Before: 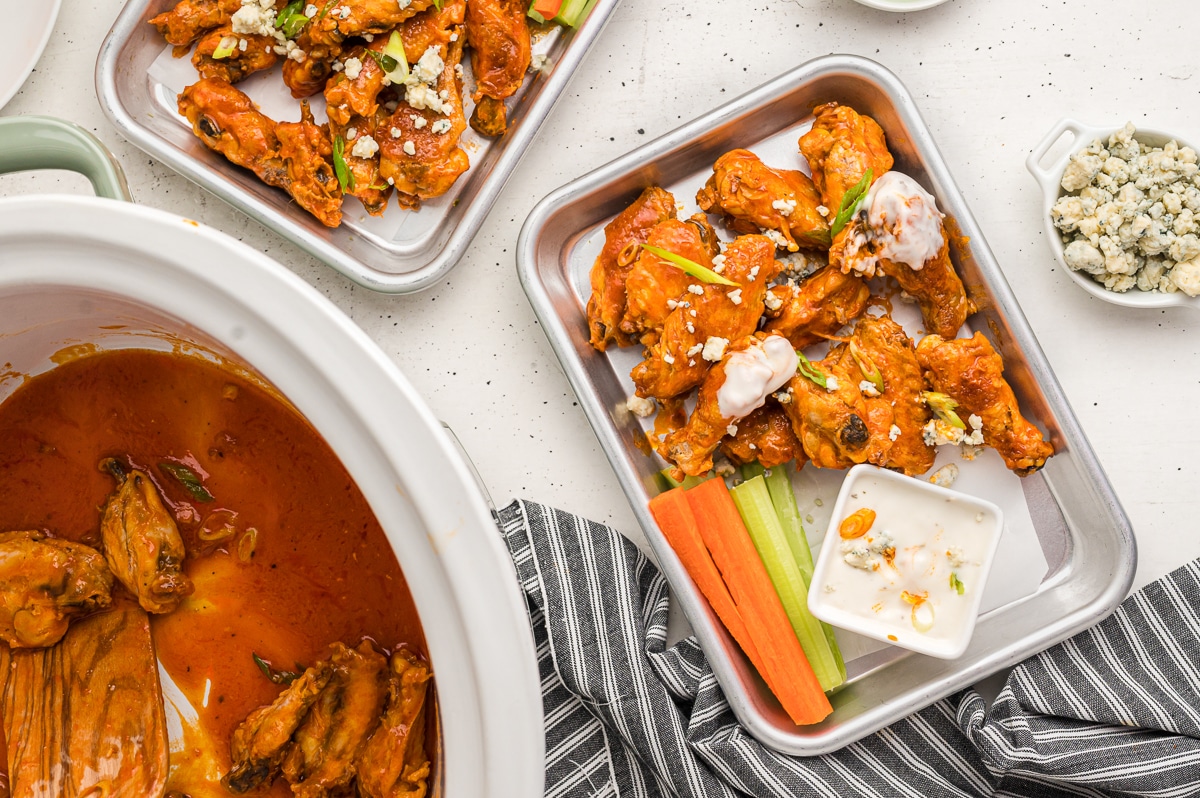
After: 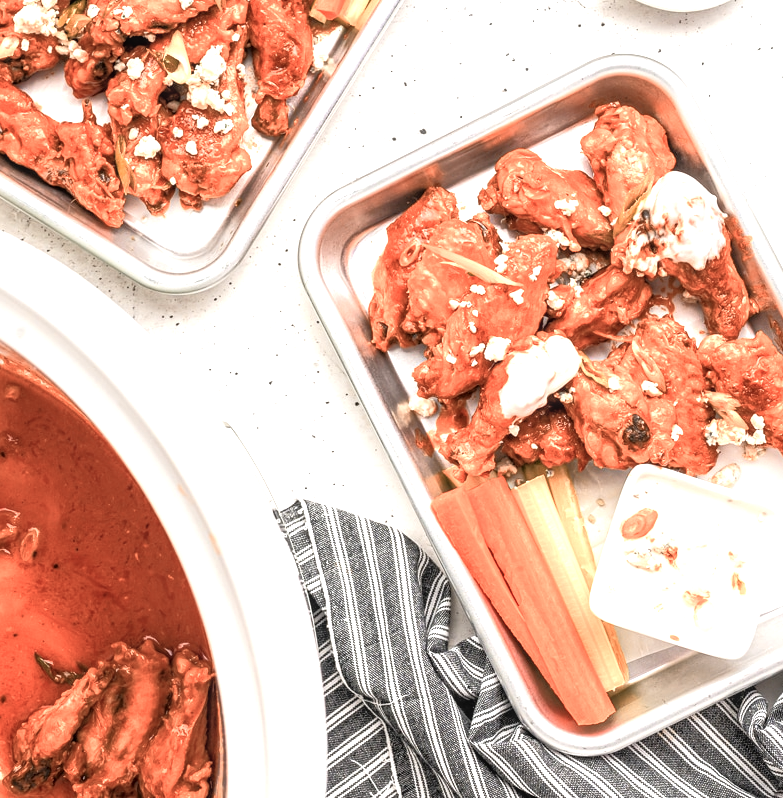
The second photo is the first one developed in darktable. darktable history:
contrast brightness saturation: saturation -0.18
exposure: black level correction 0, exposure 1.001 EV, compensate highlight preservation false
crop and rotate: left 18.211%, right 16.524%
tone equalizer: -8 EV -1.84 EV, -7 EV -1.19 EV, -6 EV -1.58 EV, edges refinement/feathering 500, mask exposure compensation -1.57 EV, preserve details guided filter
local contrast: on, module defaults
color zones: curves: ch2 [(0, 0.5) (0.084, 0.497) (0.323, 0.335) (0.4, 0.497) (1, 0.5)], mix 23.87%
